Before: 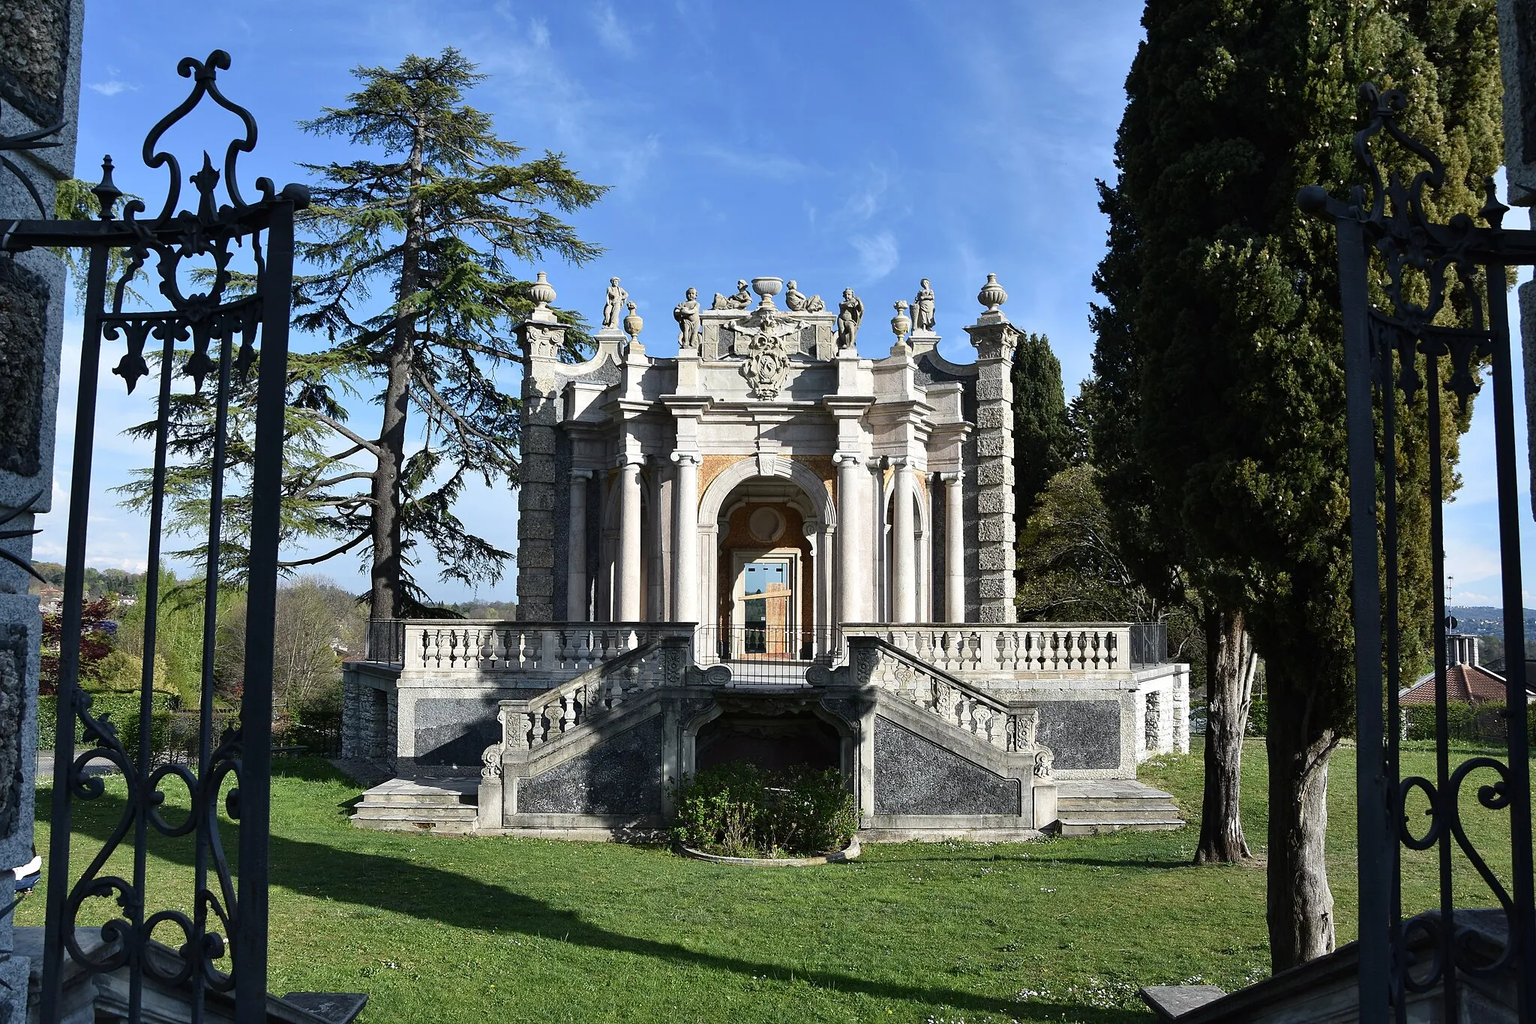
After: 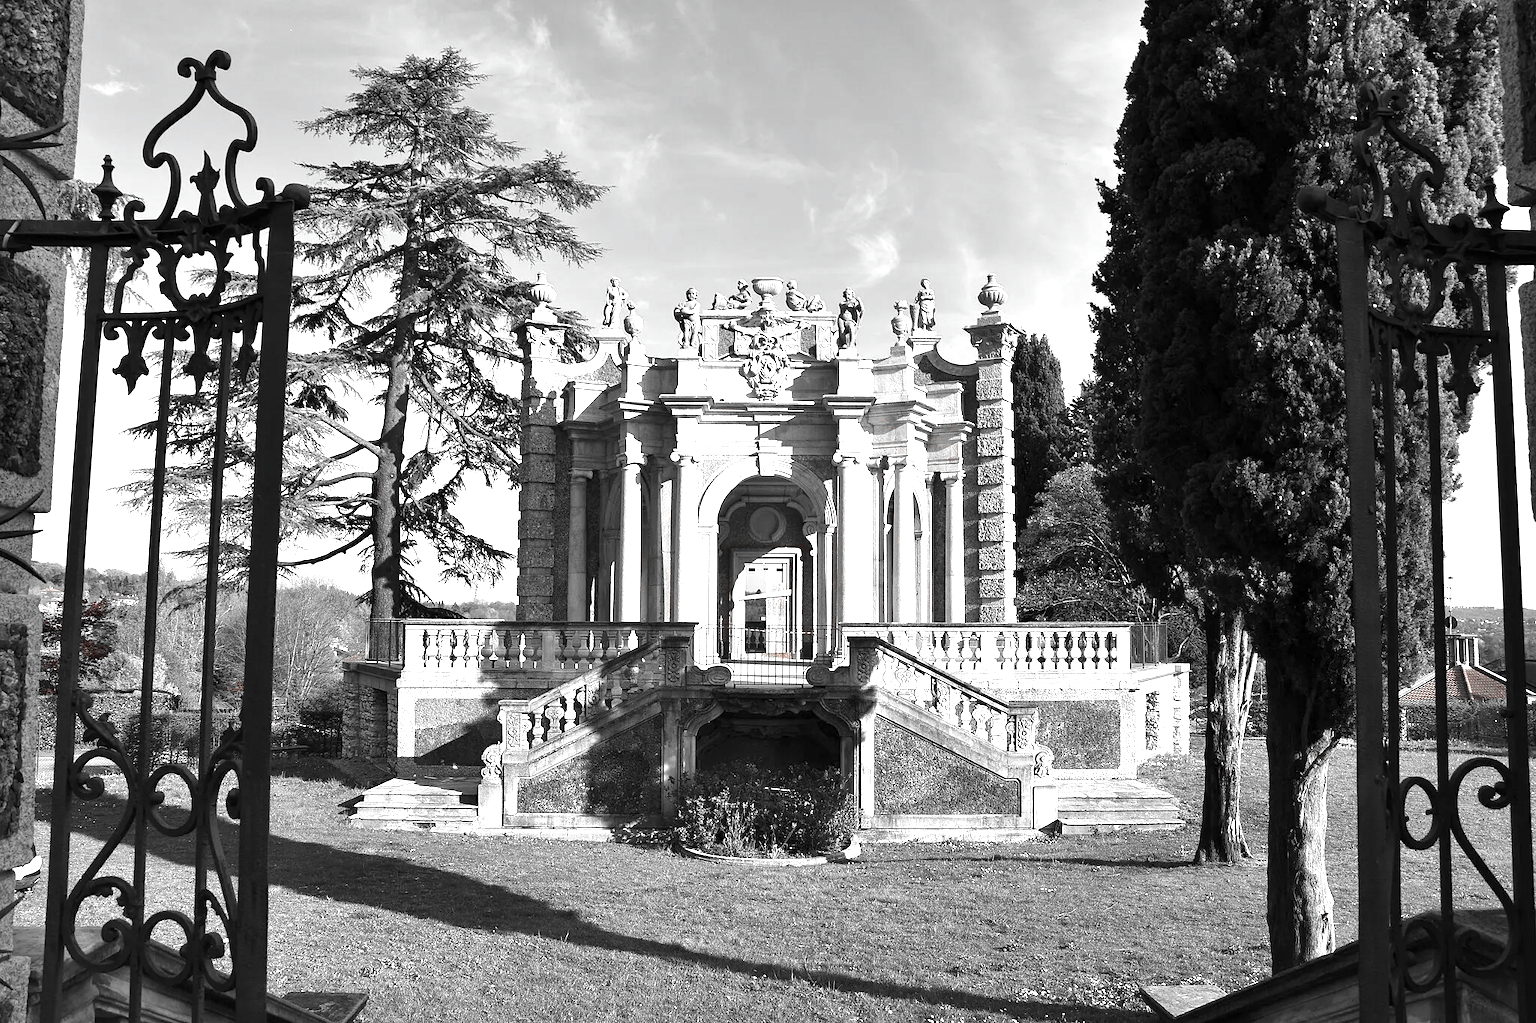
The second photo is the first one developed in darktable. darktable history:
exposure: black level correction 0.001, exposure 1.038 EV, compensate exposure bias true, compensate highlight preservation false
color zones: curves: ch1 [(0, 0.006) (0.094, 0.285) (0.171, 0.001) (0.429, 0.001) (0.571, 0.003) (0.714, 0.004) (0.857, 0.004) (1, 0.006)]
